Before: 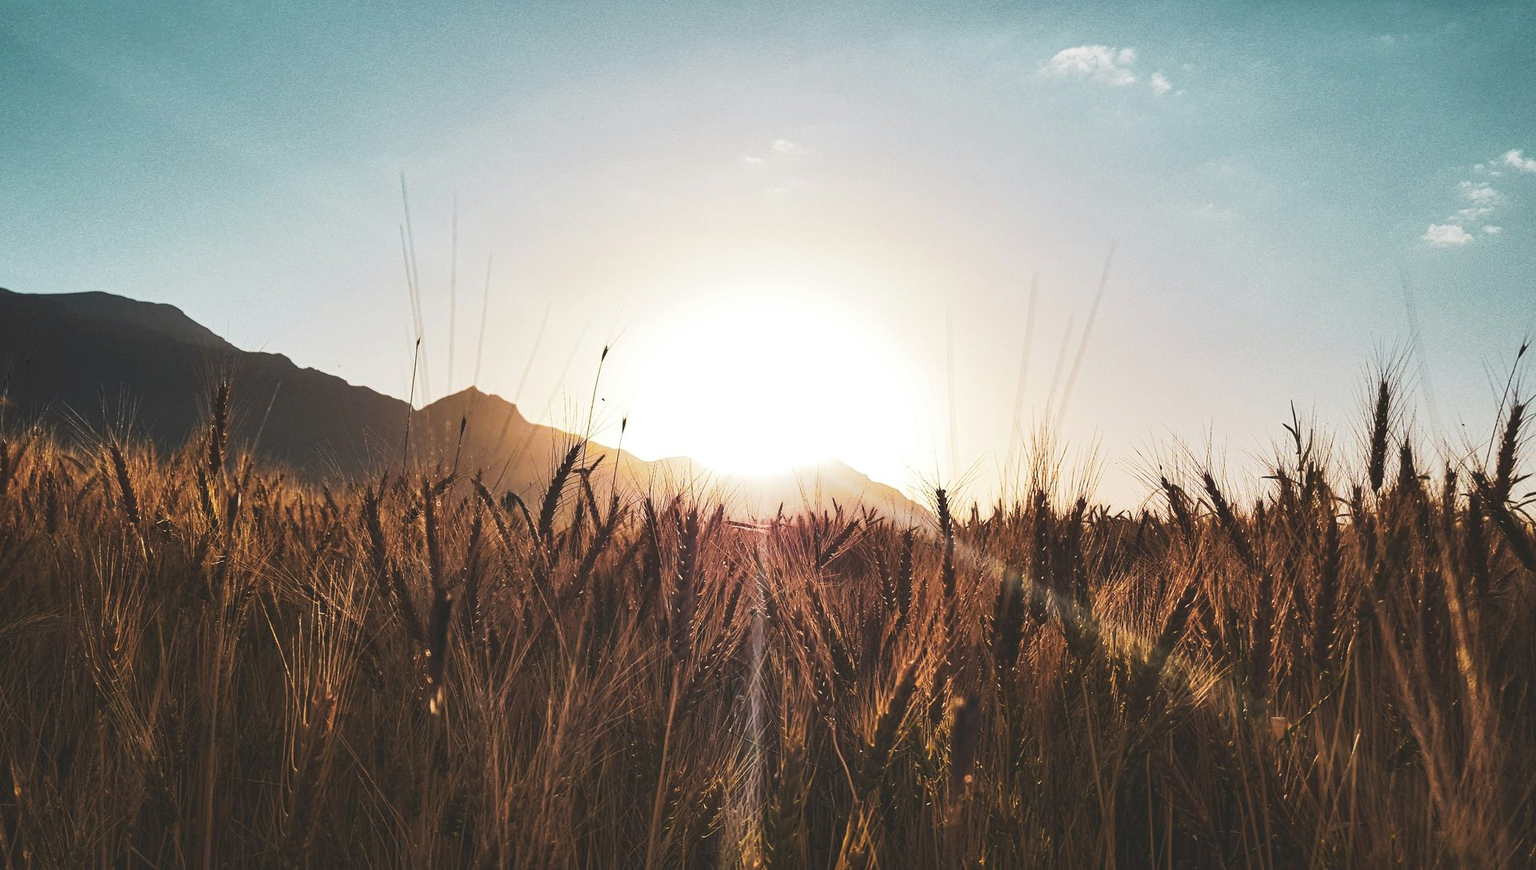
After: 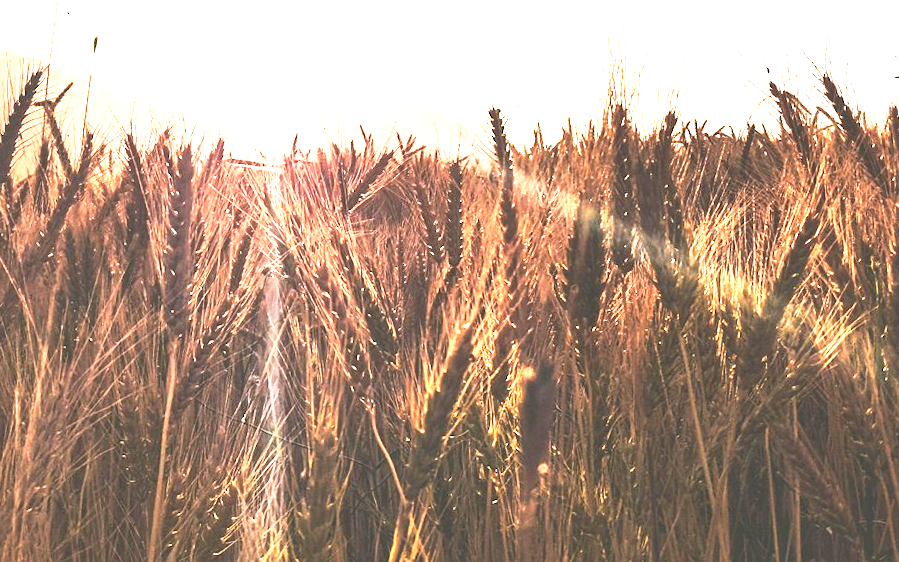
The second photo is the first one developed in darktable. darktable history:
local contrast: mode bilateral grid, contrast 20, coarseness 50, detail 120%, midtone range 0.2
base curve: curves: ch0 [(0, 0) (0.495, 0.917) (1, 1)], preserve colors none
crop: left 35.976%, top 45.819%, right 18.162%, bottom 5.807%
exposure: black level correction -0.001, exposure 0.9 EV, compensate exposure bias true, compensate highlight preservation false
rotate and perspective: rotation -2.29°, automatic cropping off
